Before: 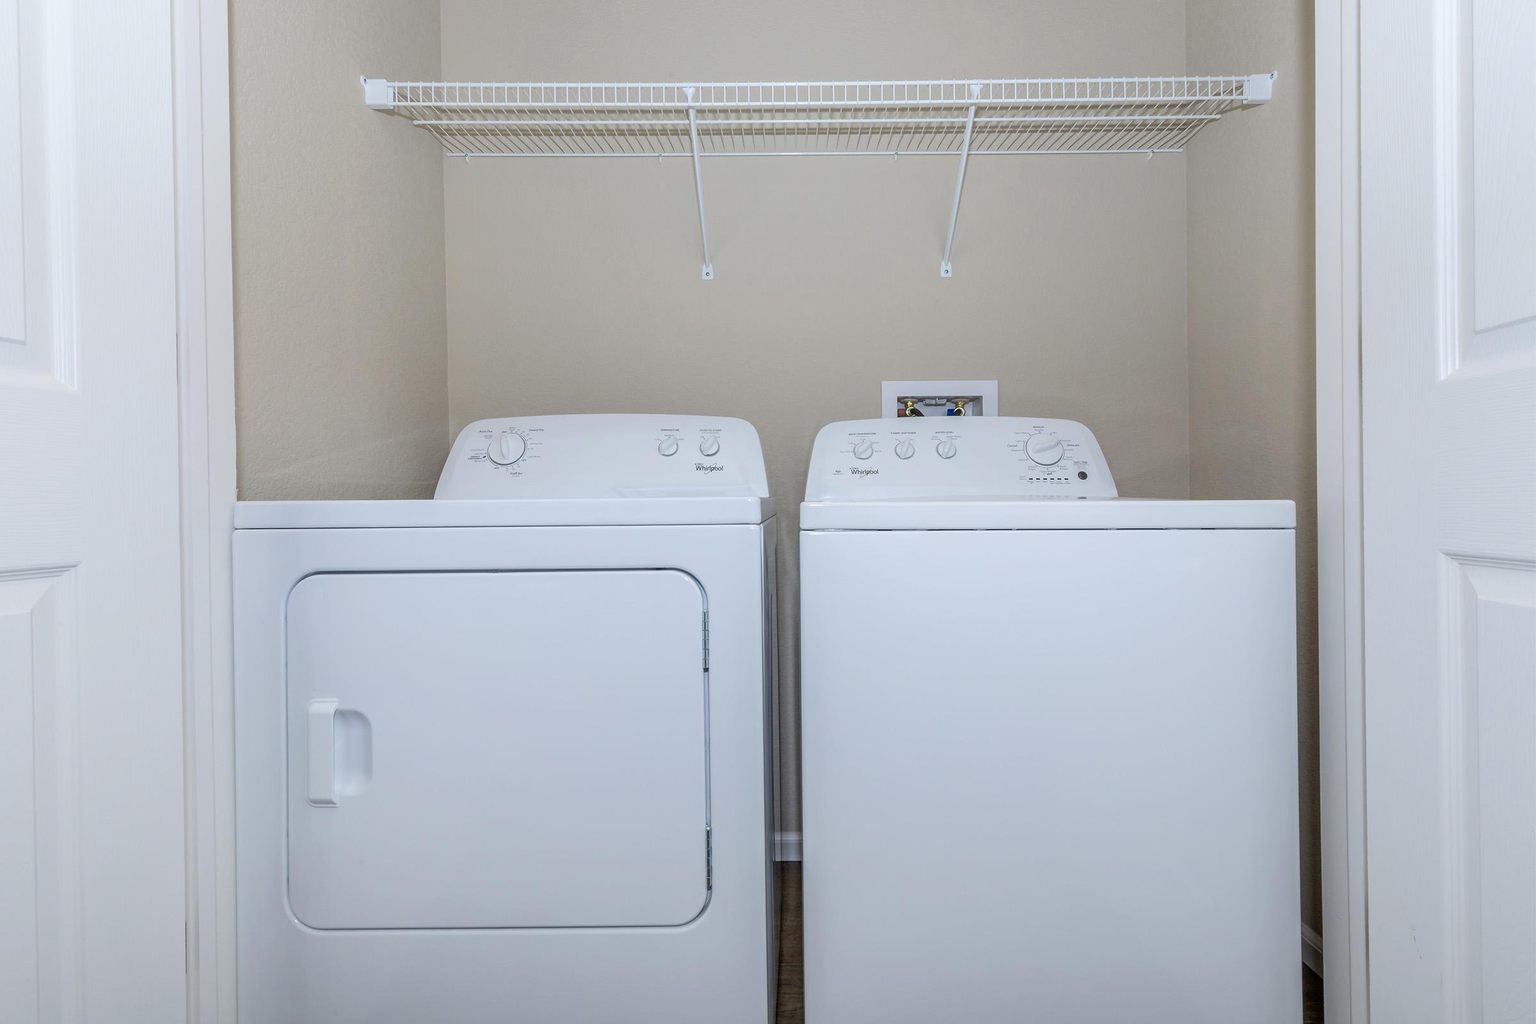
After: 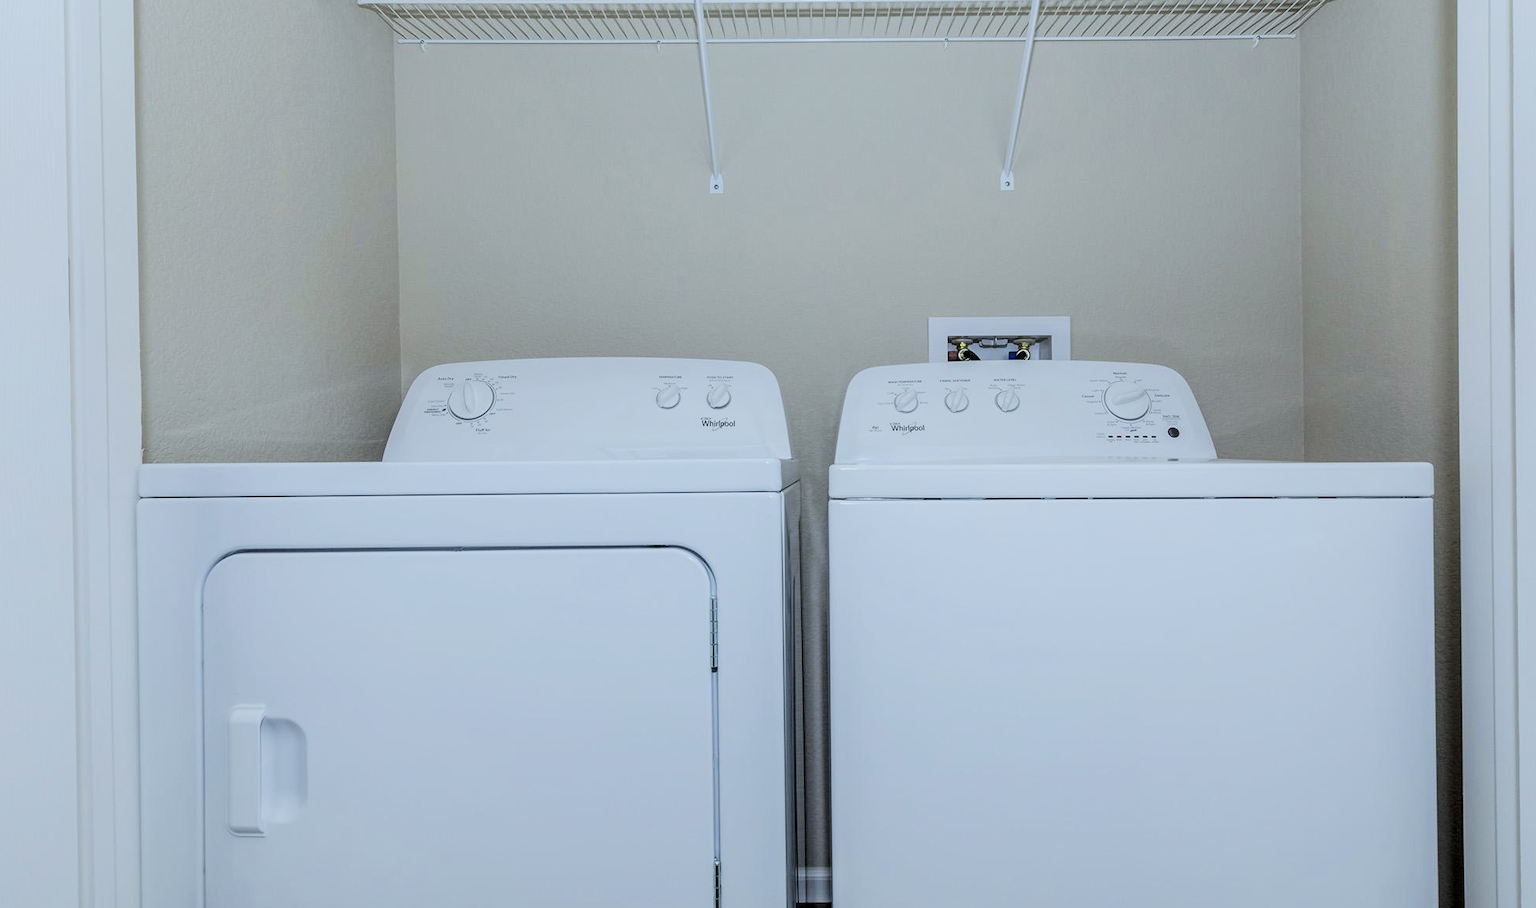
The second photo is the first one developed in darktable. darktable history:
white balance: red 0.925, blue 1.046
local contrast: highlights 100%, shadows 100%, detail 120%, midtone range 0.2
filmic rgb: black relative exposure -5 EV, hardness 2.88, contrast 1.3, highlights saturation mix -10%
crop: left 7.856%, top 11.836%, right 10.12%, bottom 15.387%
